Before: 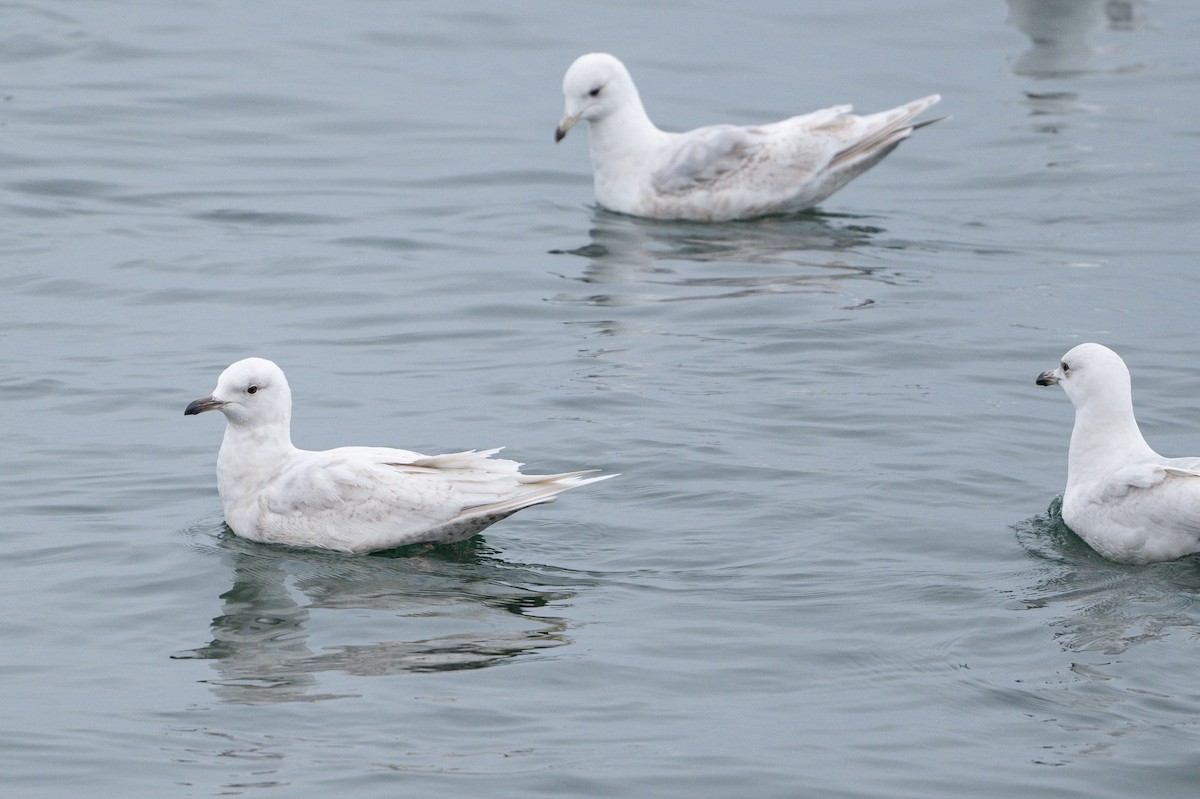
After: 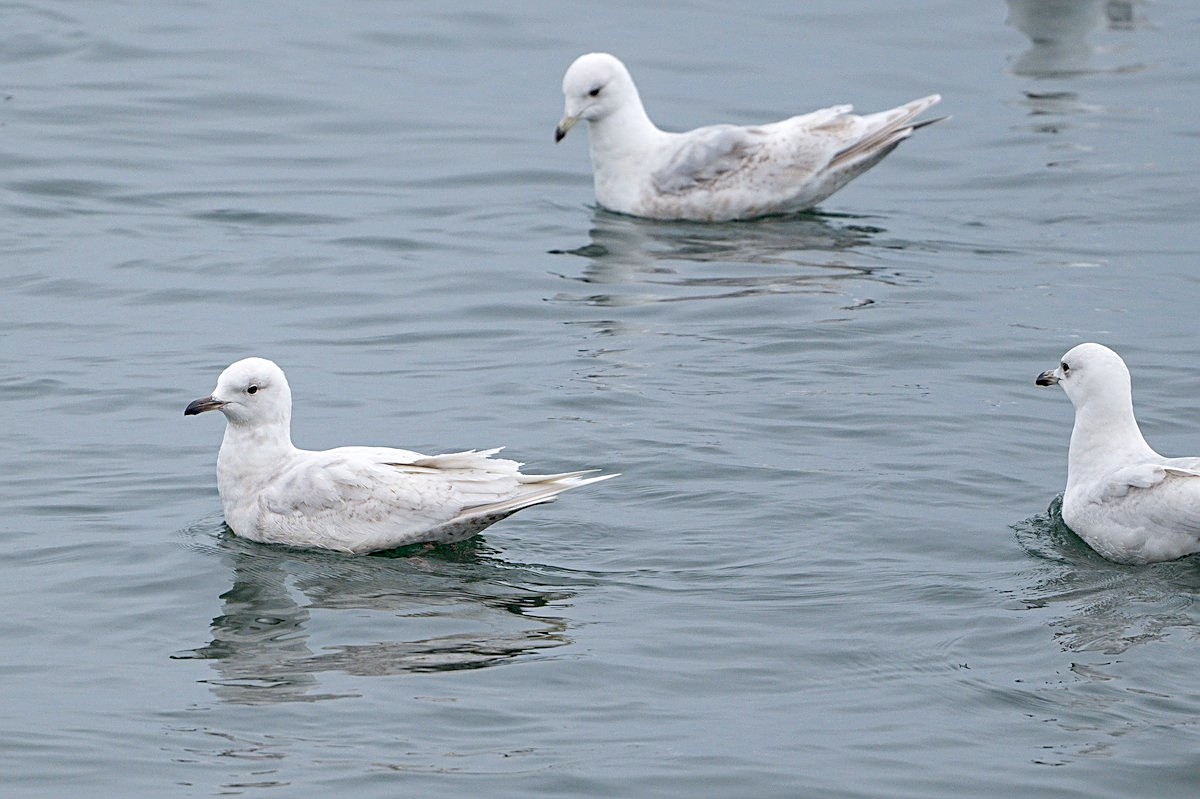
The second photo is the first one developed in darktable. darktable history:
sharpen: amount 0.575
haze removal: compatibility mode true, adaptive false
